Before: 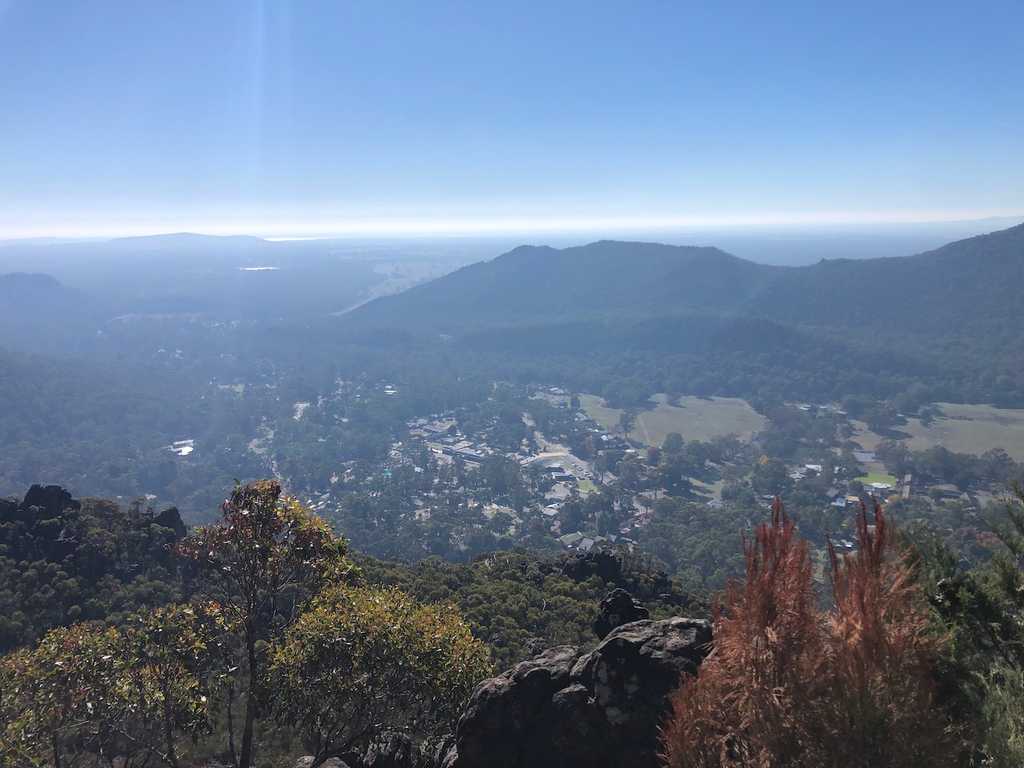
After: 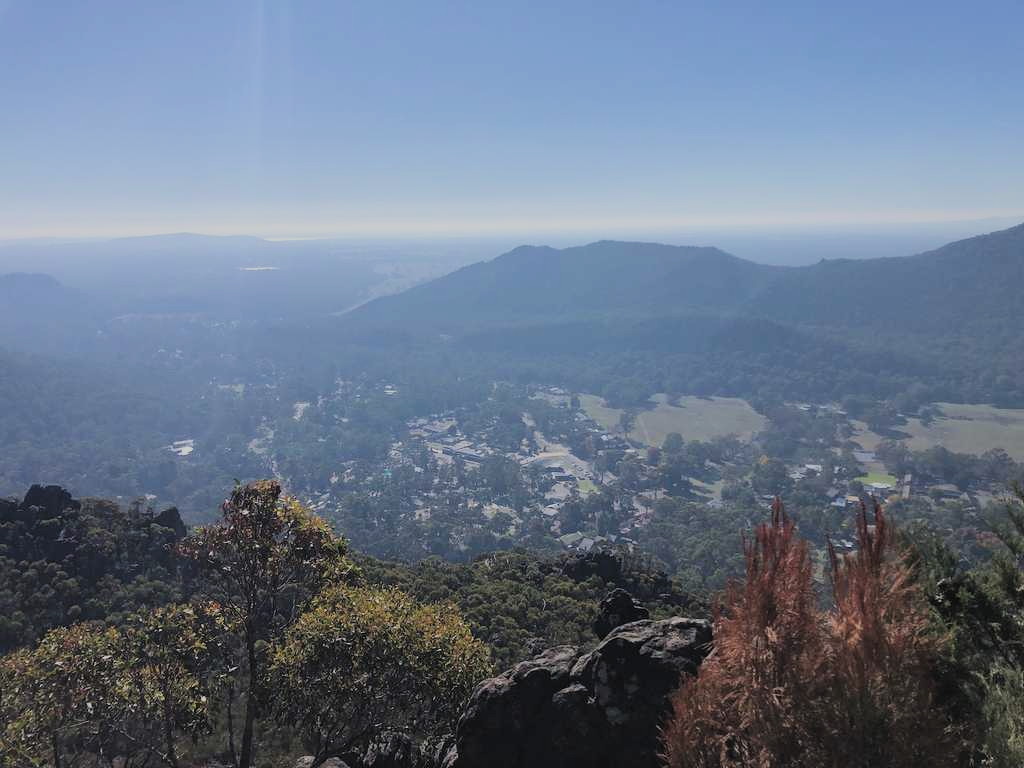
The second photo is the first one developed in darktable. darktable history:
contrast brightness saturation: contrast 0.053
exposure: black level correction -0.003, exposure 0.036 EV, compensate exposure bias true, compensate highlight preservation false
filmic rgb: black relative exposure -7.28 EV, white relative exposure 5.07 EV, hardness 3.21, color science v5 (2021), contrast in shadows safe, contrast in highlights safe
